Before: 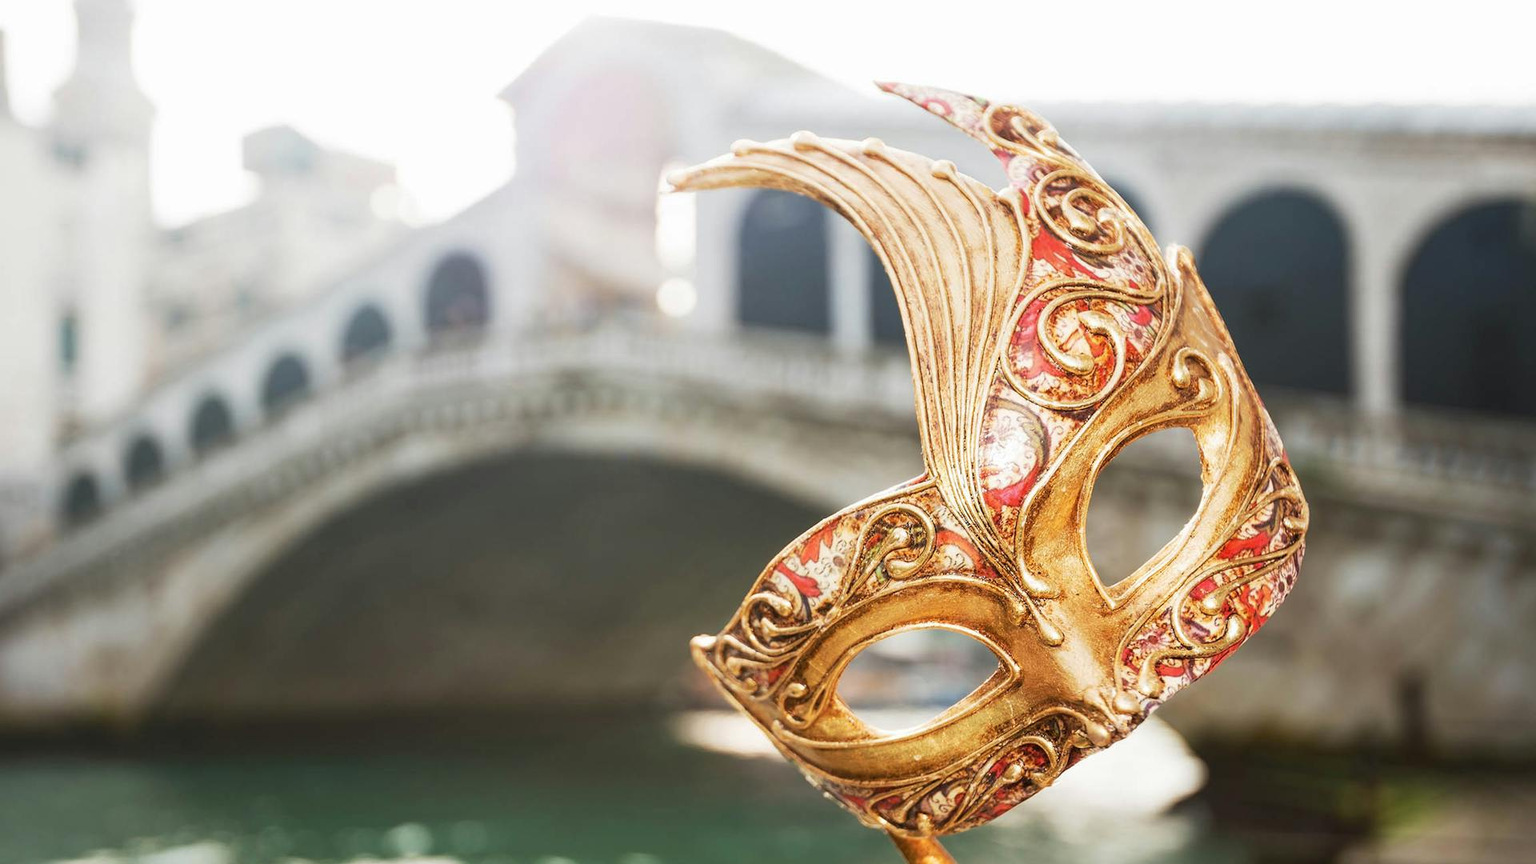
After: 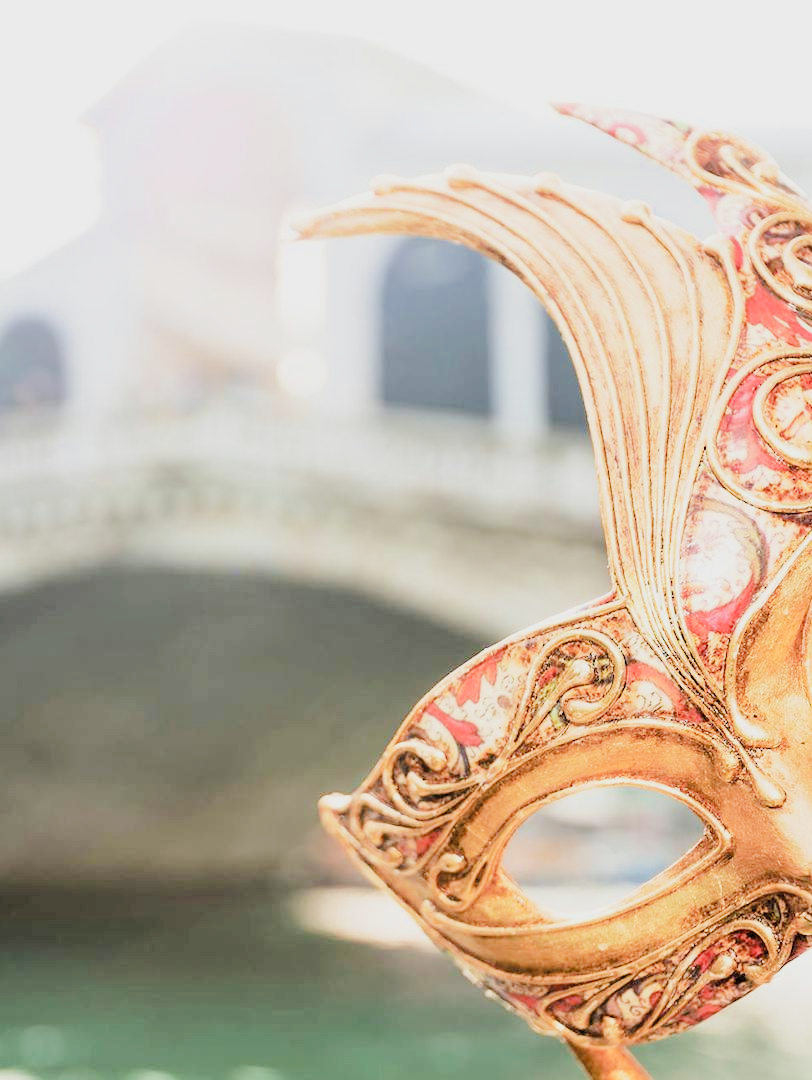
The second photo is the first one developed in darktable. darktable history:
tone equalizer: -8 EV -0.749 EV, -7 EV -0.679 EV, -6 EV -0.598 EV, -5 EV -0.418 EV, -3 EV 0.393 EV, -2 EV 0.6 EV, -1 EV 0.677 EV, +0 EV 0.723 EV, edges refinement/feathering 500, mask exposure compensation -1.57 EV, preserve details no
exposure: black level correction 0, exposure 1.178 EV, compensate highlight preservation false
filmic rgb: middle gray luminance 17.9%, black relative exposure -7.52 EV, white relative exposure 8.48 EV, target black luminance 0%, hardness 2.23, latitude 17.98%, contrast 0.882, highlights saturation mix 4.71%, shadows ↔ highlights balance 10.87%
crop: left 28.385%, right 29.32%
